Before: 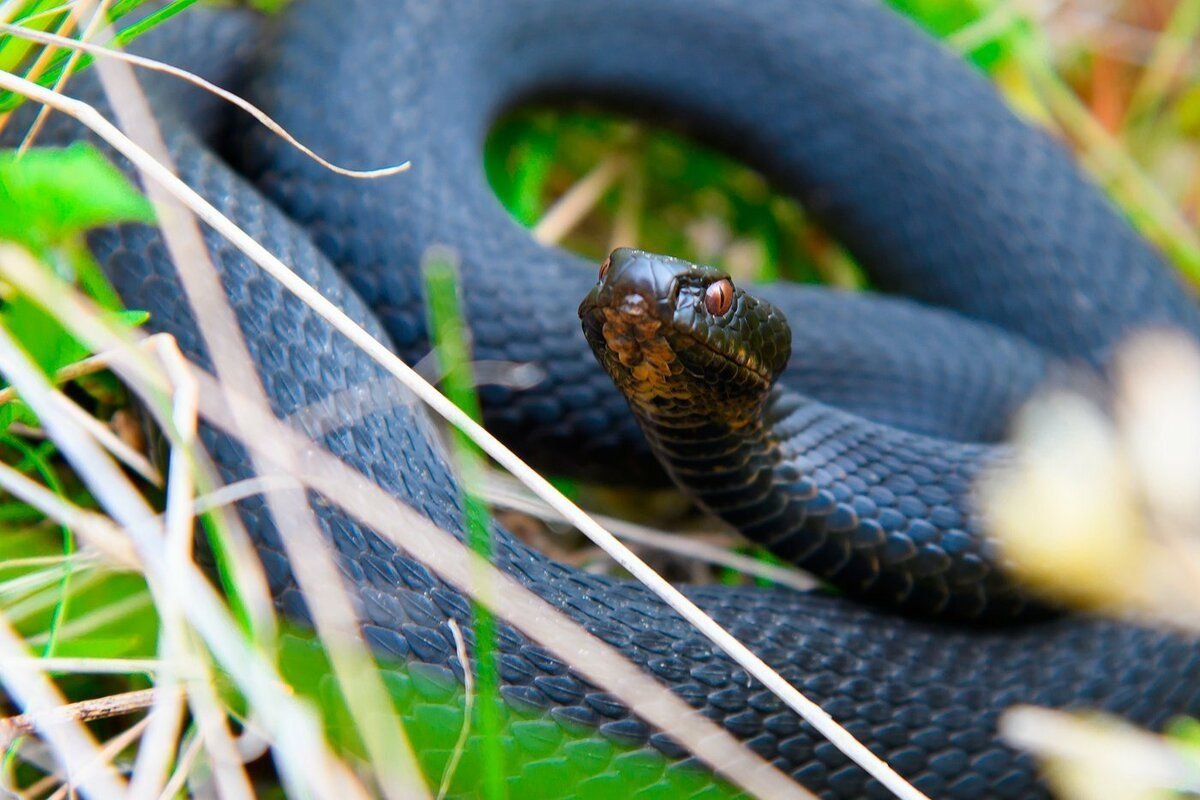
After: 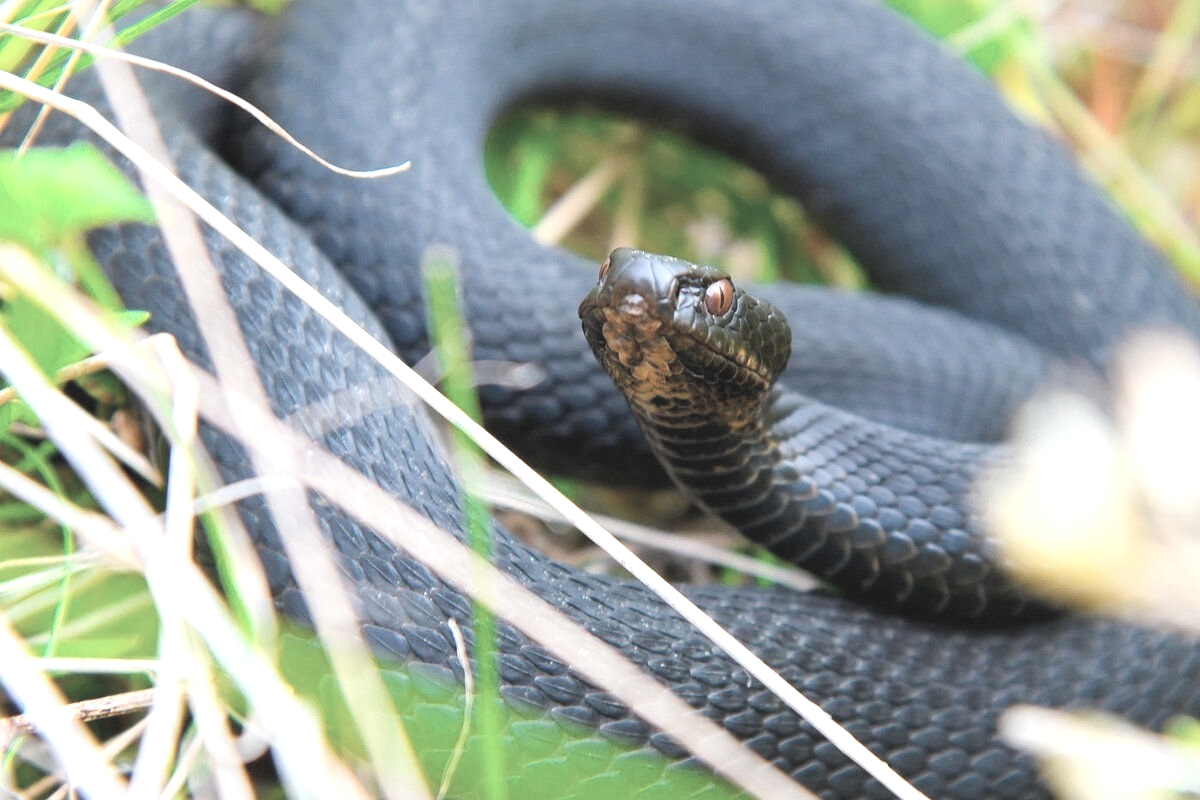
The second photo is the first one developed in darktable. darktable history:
exposure: exposure 0.402 EV, compensate highlight preservation false
contrast brightness saturation: brightness 0.182, saturation -0.51
color balance rgb: global offset › luminance 0.486%, linear chroma grading › global chroma 14.859%, perceptual saturation grading › global saturation 0.3%
local contrast: mode bilateral grid, contrast 16, coarseness 37, detail 106%, midtone range 0.2
